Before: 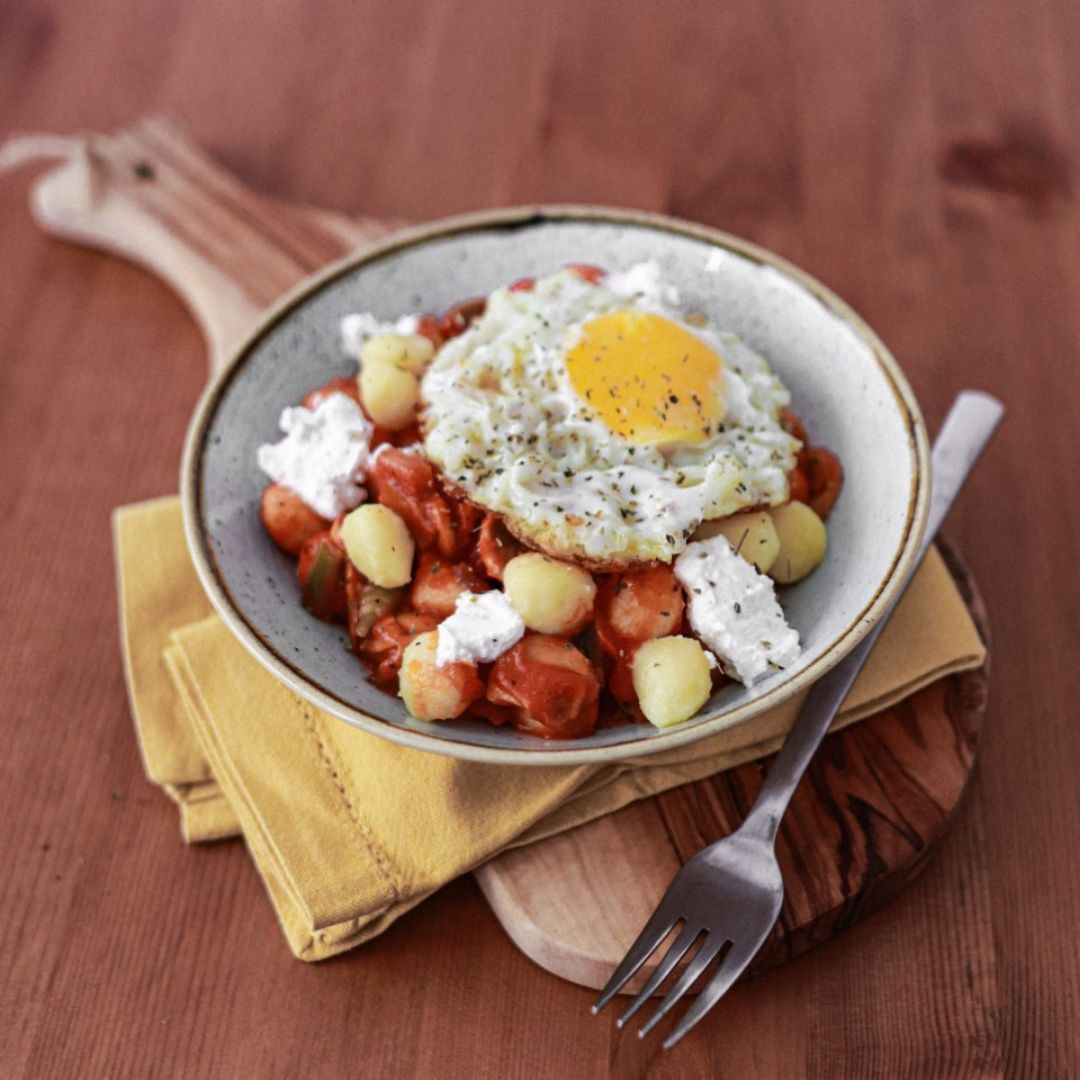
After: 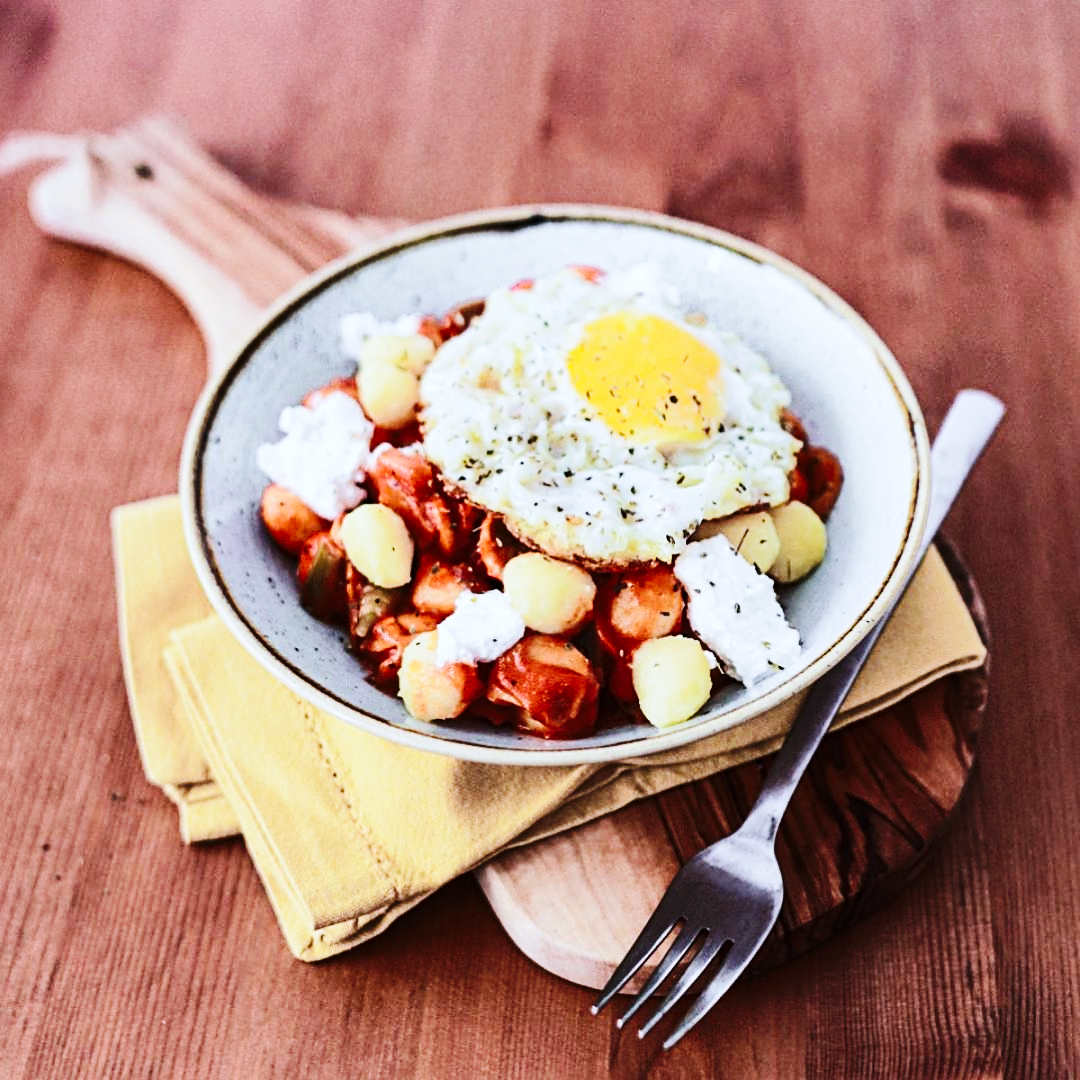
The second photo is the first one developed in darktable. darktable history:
white balance: red 0.924, blue 1.095
rgb curve: curves: ch0 [(0, 0) (0.284, 0.292) (0.505, 0.644) (1, 1)]; ch1 [(0, 0) (0.284, 0.292) (0.505, 0.644) (1, 1)]; ch2 [(0, 0) (0.284, 0.292) (0.505, 0.644) (1, 1)], compensate middle gray true
sharpen: on, module defaults
base curve: curves: ch0 [(0, 0) (0.036, 0.025) (0.121, 0.166) (0.206, 0.329) (0.605, 0.79) (1, 1)], preserve colors none
